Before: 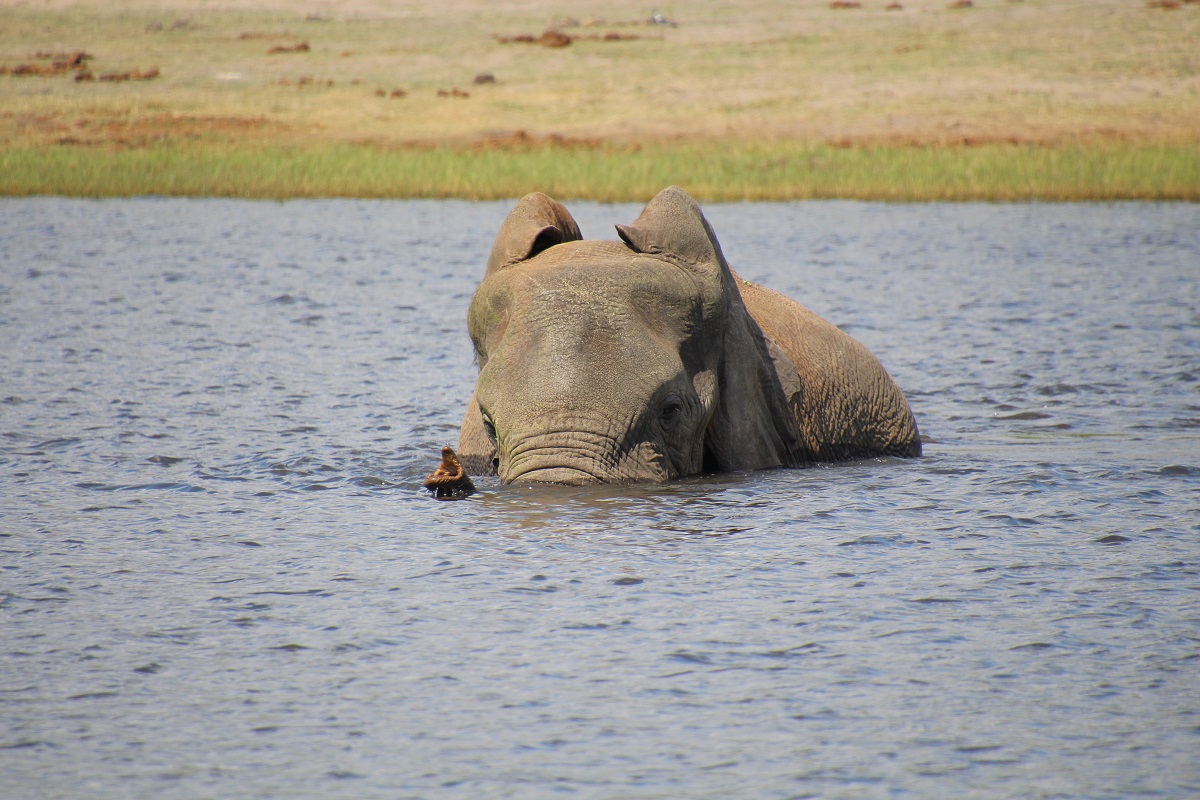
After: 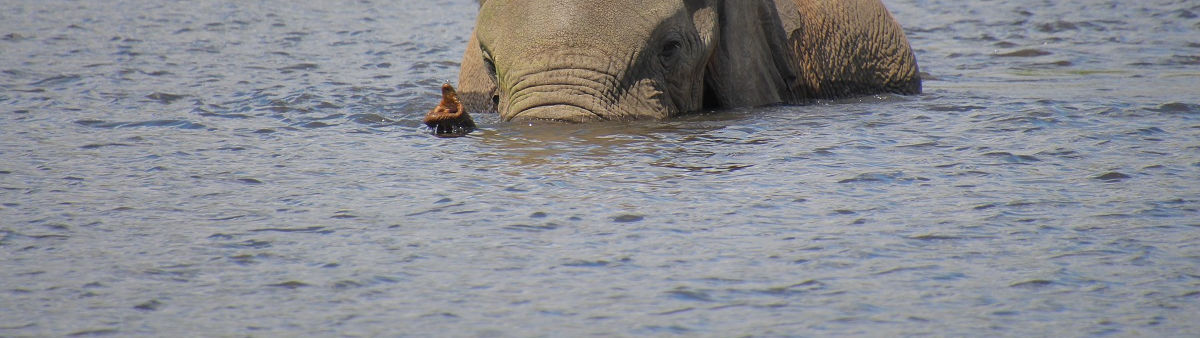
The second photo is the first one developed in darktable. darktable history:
shadows and highlights: shadows 40.17, highlights -59.96
crop: top 45.455%, bottom 12.183%
